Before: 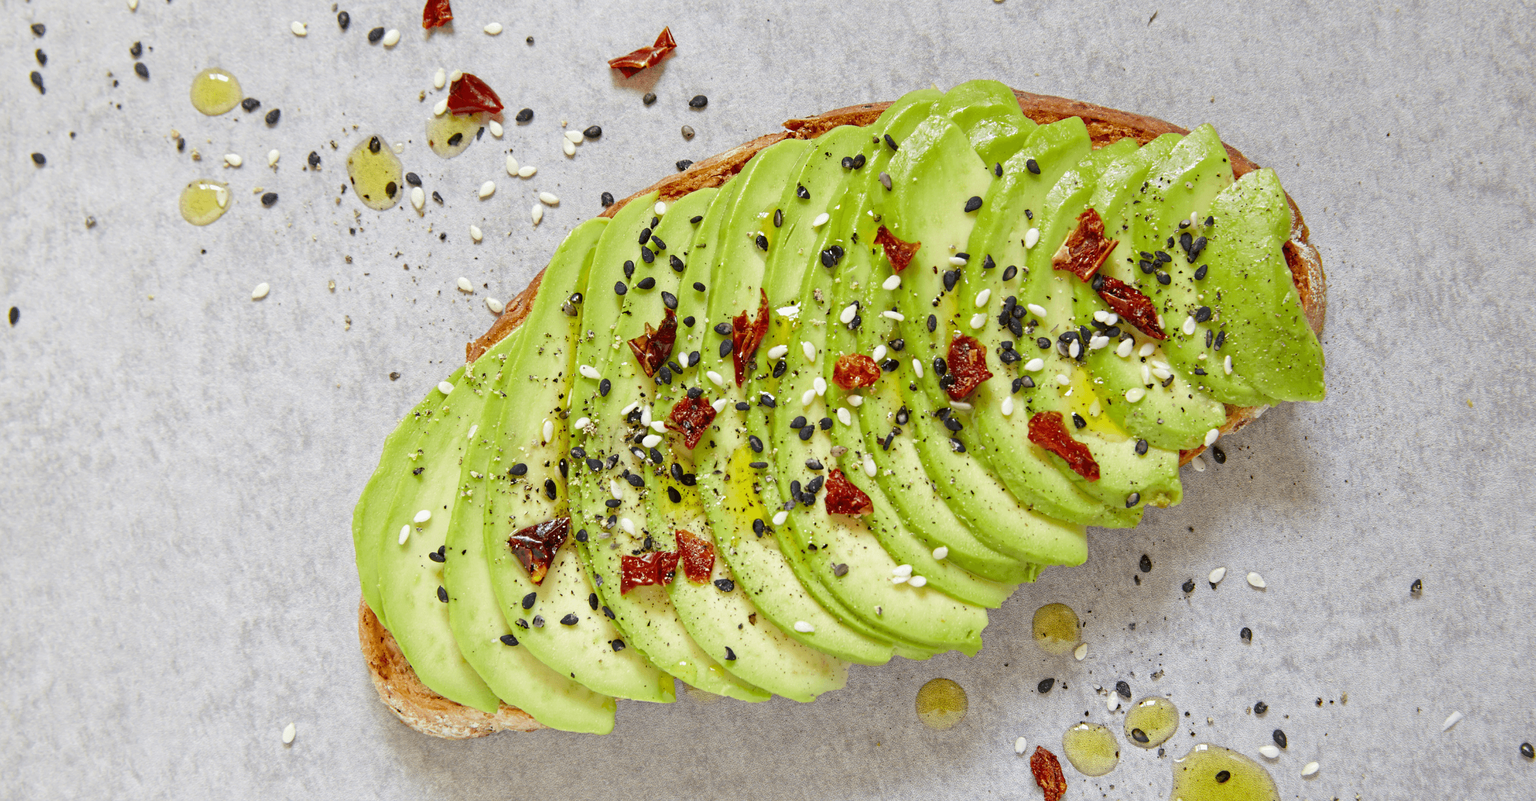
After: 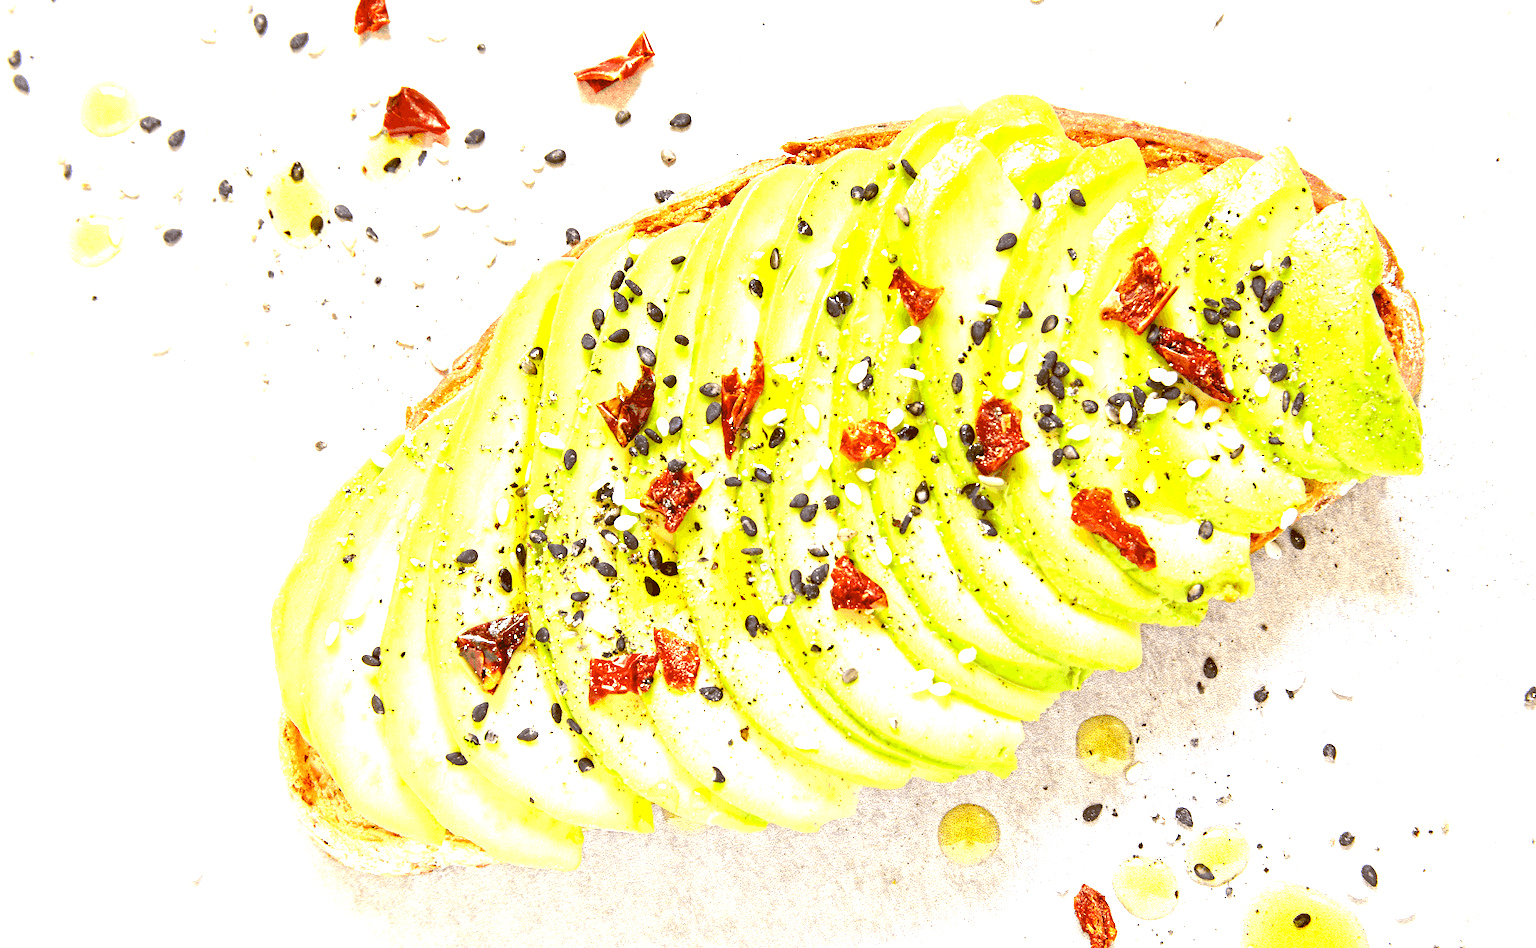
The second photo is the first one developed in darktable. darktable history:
crop: left 8.069%, right 7.481%
exposure: black level correction 0, exposure 1.75 EV, compensate highlight preservation false
color balance rgb: shadows lift › chroma 1.036%, shadows lift › hue 28.92°, global offset › chroma 0.391%, global offset › hue 35.83°, perceptual saturation grading › global saturation -0.132%
